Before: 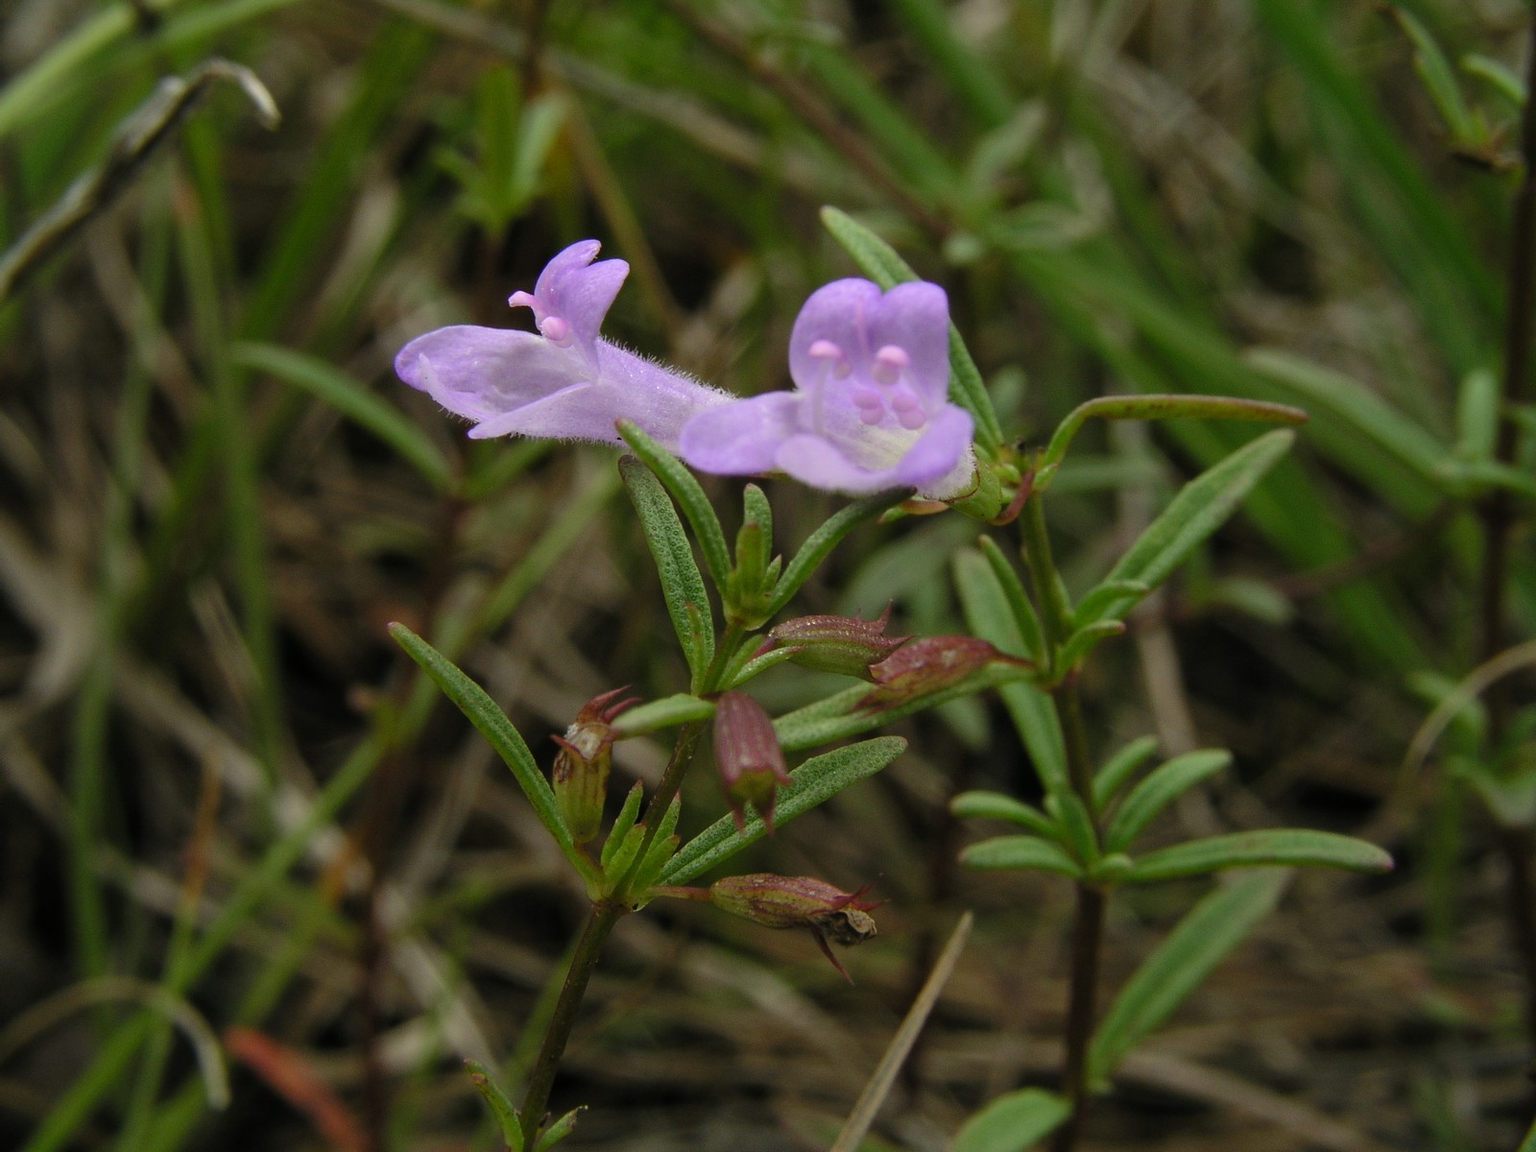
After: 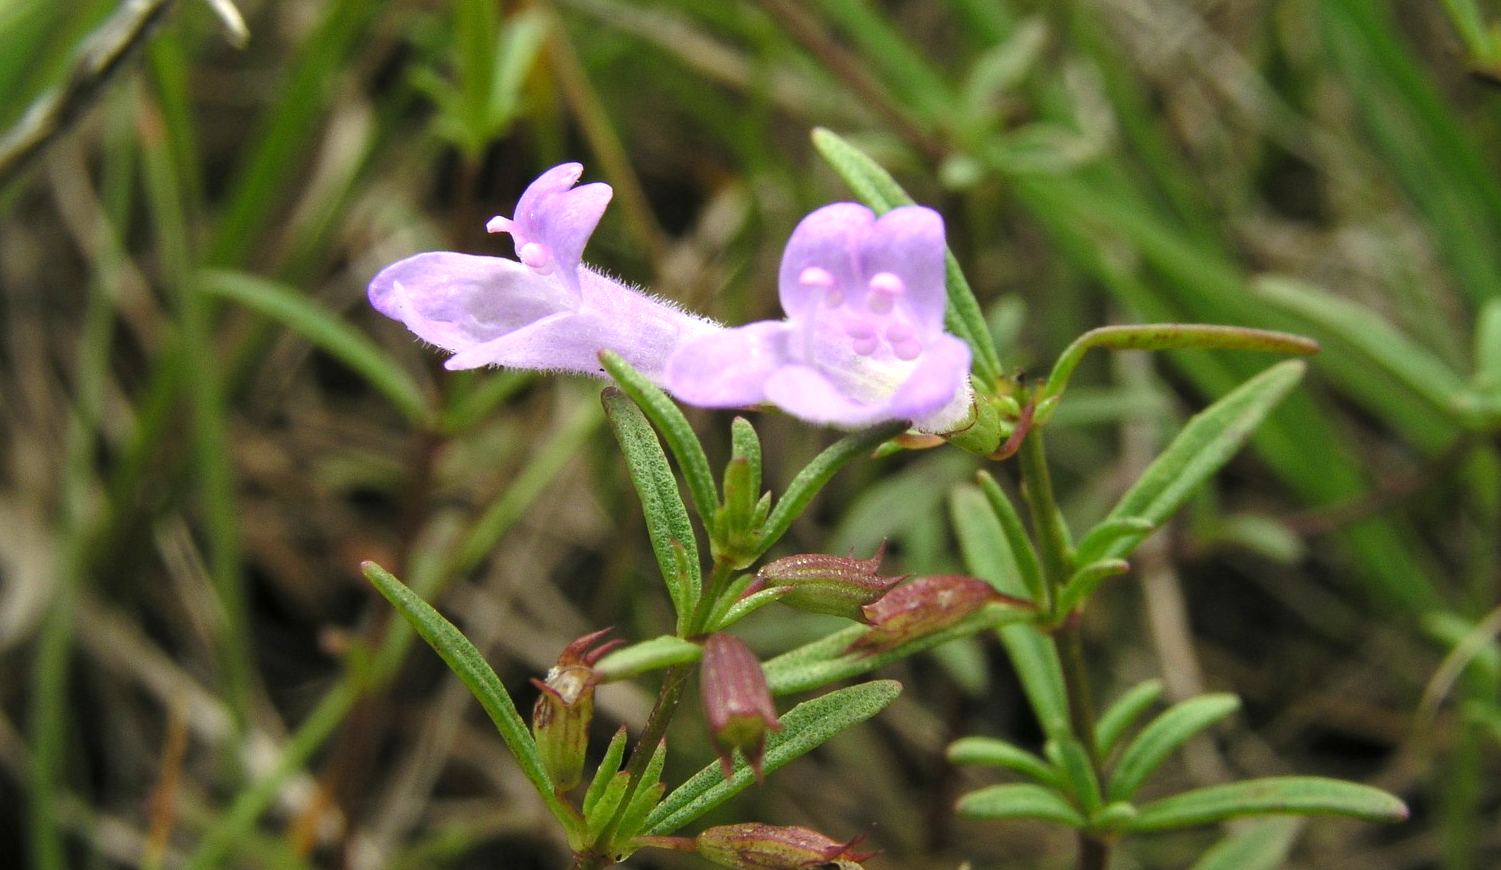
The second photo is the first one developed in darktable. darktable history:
exposure: exposure 1 EV, compensate highlight preservation false
crop: left 2.737%, top 7.287%, right 3.421%, bottom 20.179%
